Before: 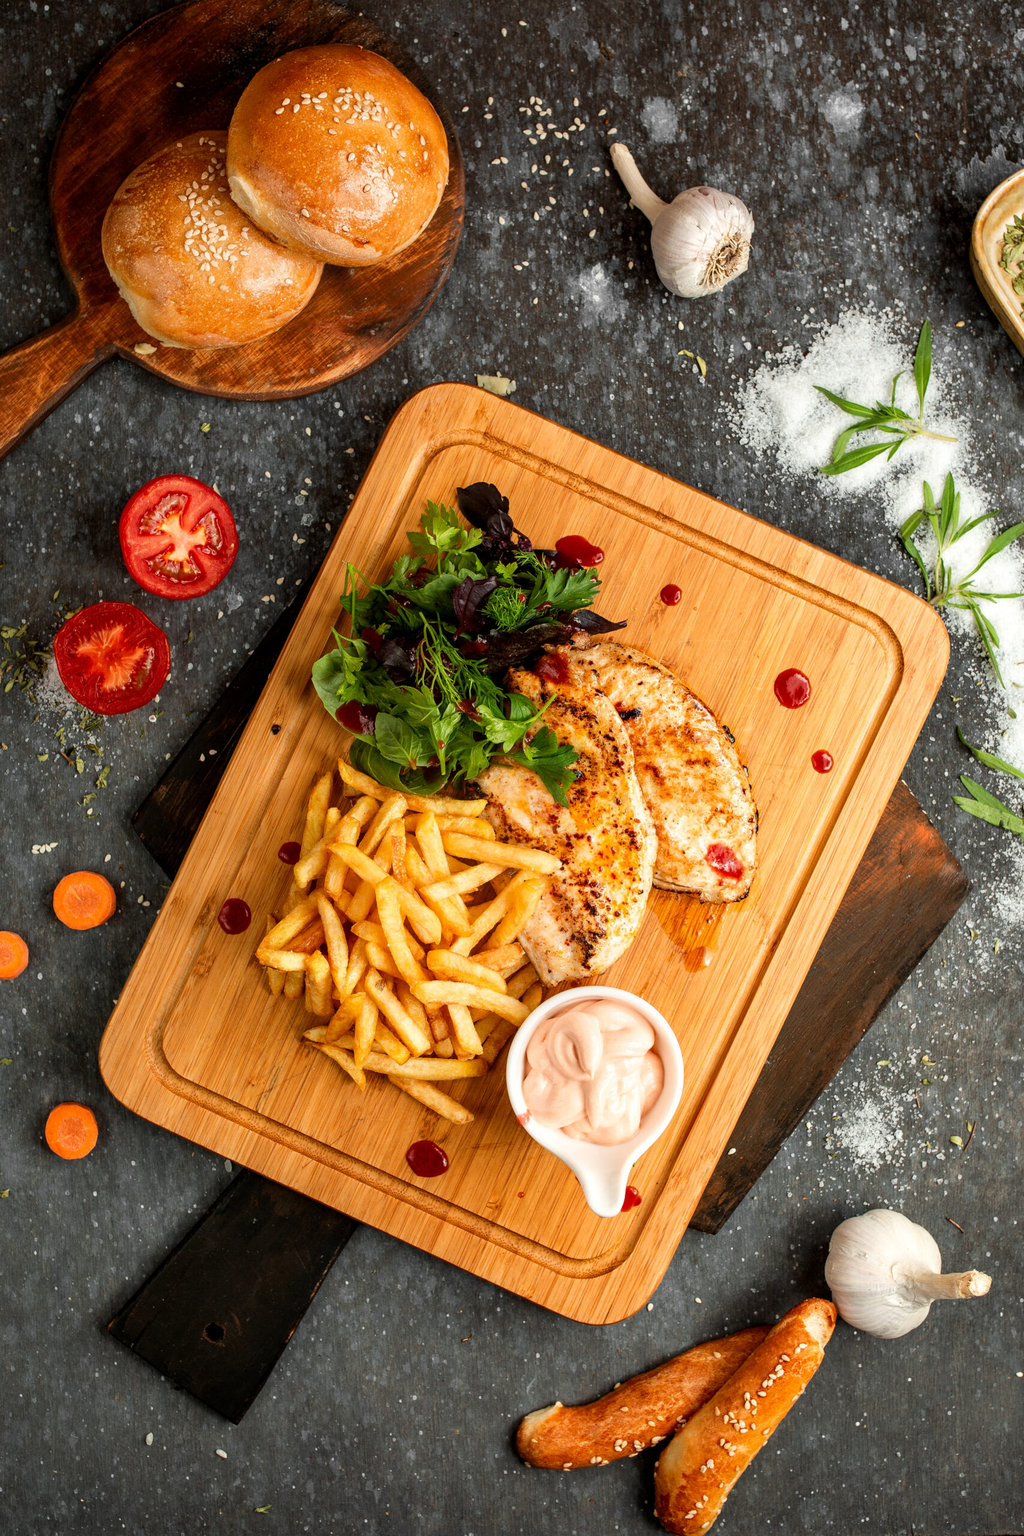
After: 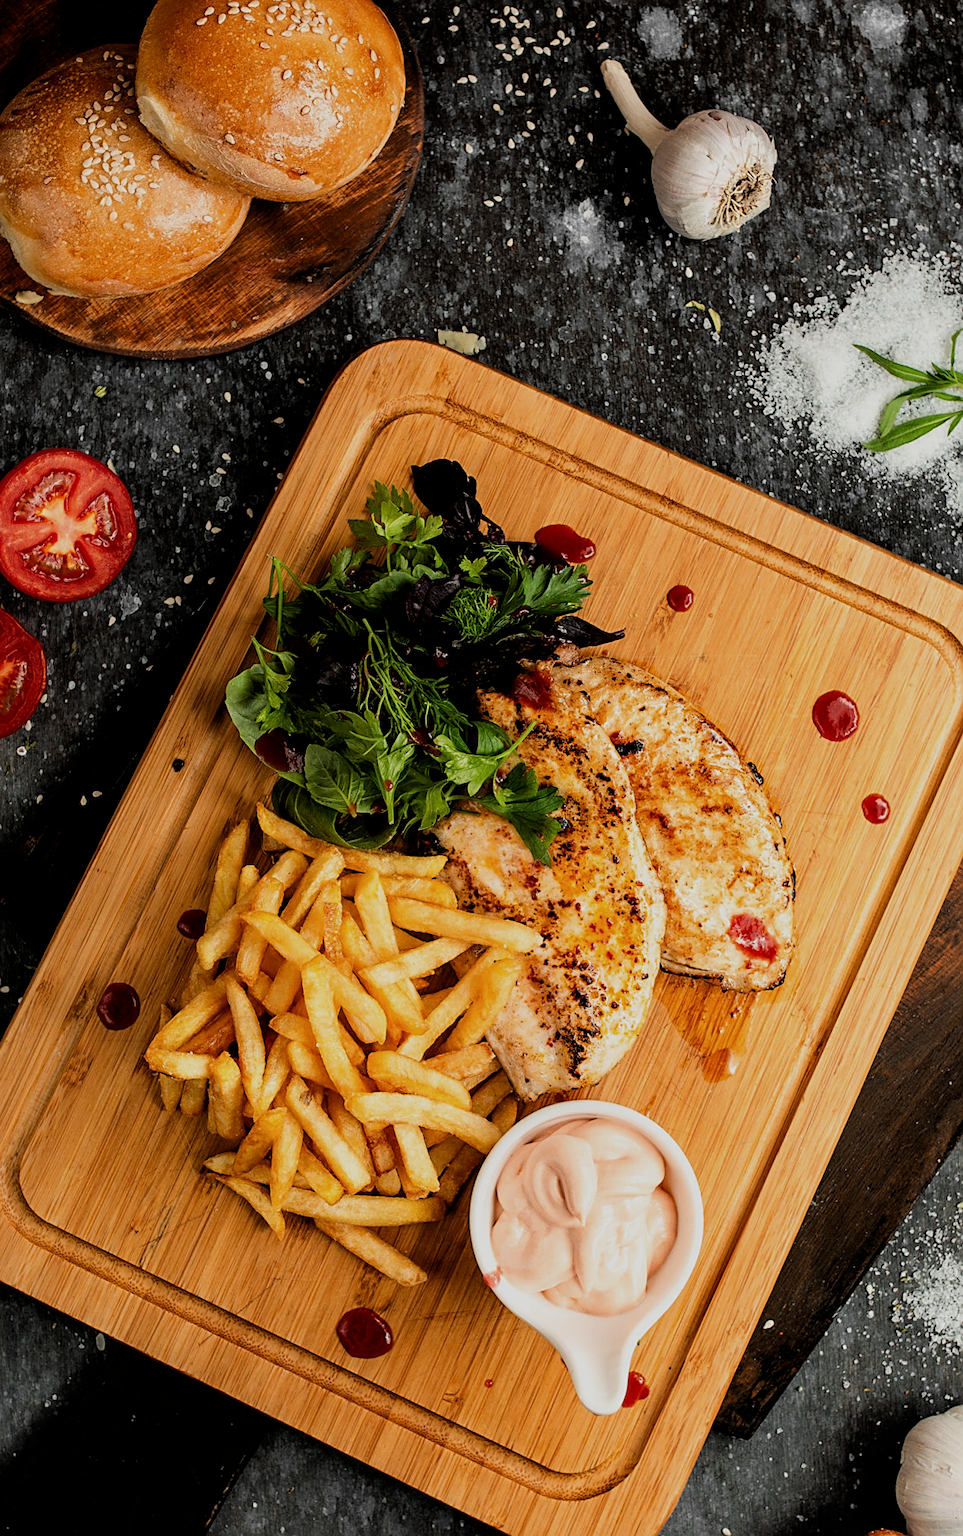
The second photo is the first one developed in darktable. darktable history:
crop and rotate: left 10.77%, top 5.1%, right 10.41%, bottom 16.76%
filmic rgb: black relative exposure -5 EV, white relative exposure 3.2 EV, hardness 3.42, contrast 1.2, highlights saturation mix -30%
sharpen: on, module defaults
rotate and perspective: rotation 0.215°, lens shift (vertical) -0.139, crop left 0.069, crop right 0.939, crop top 0.002, crop bottom 0.996
exposure: exposure -0.492 EV, compensate highlight preservation false
